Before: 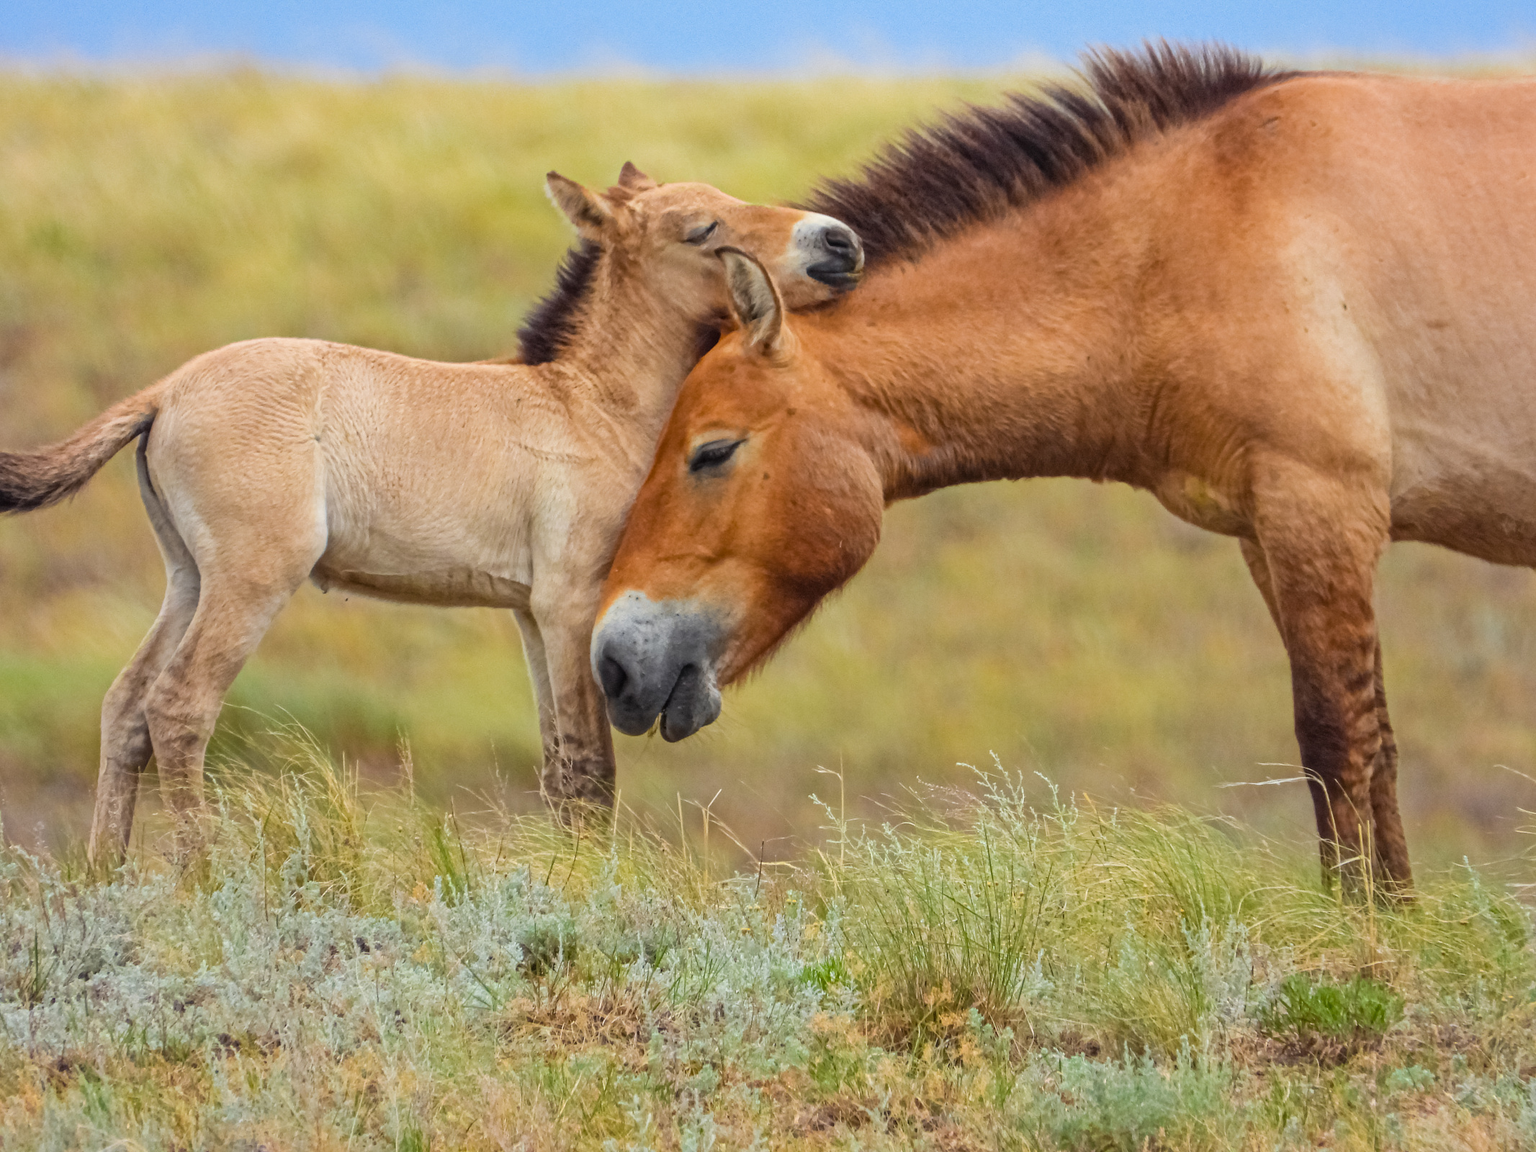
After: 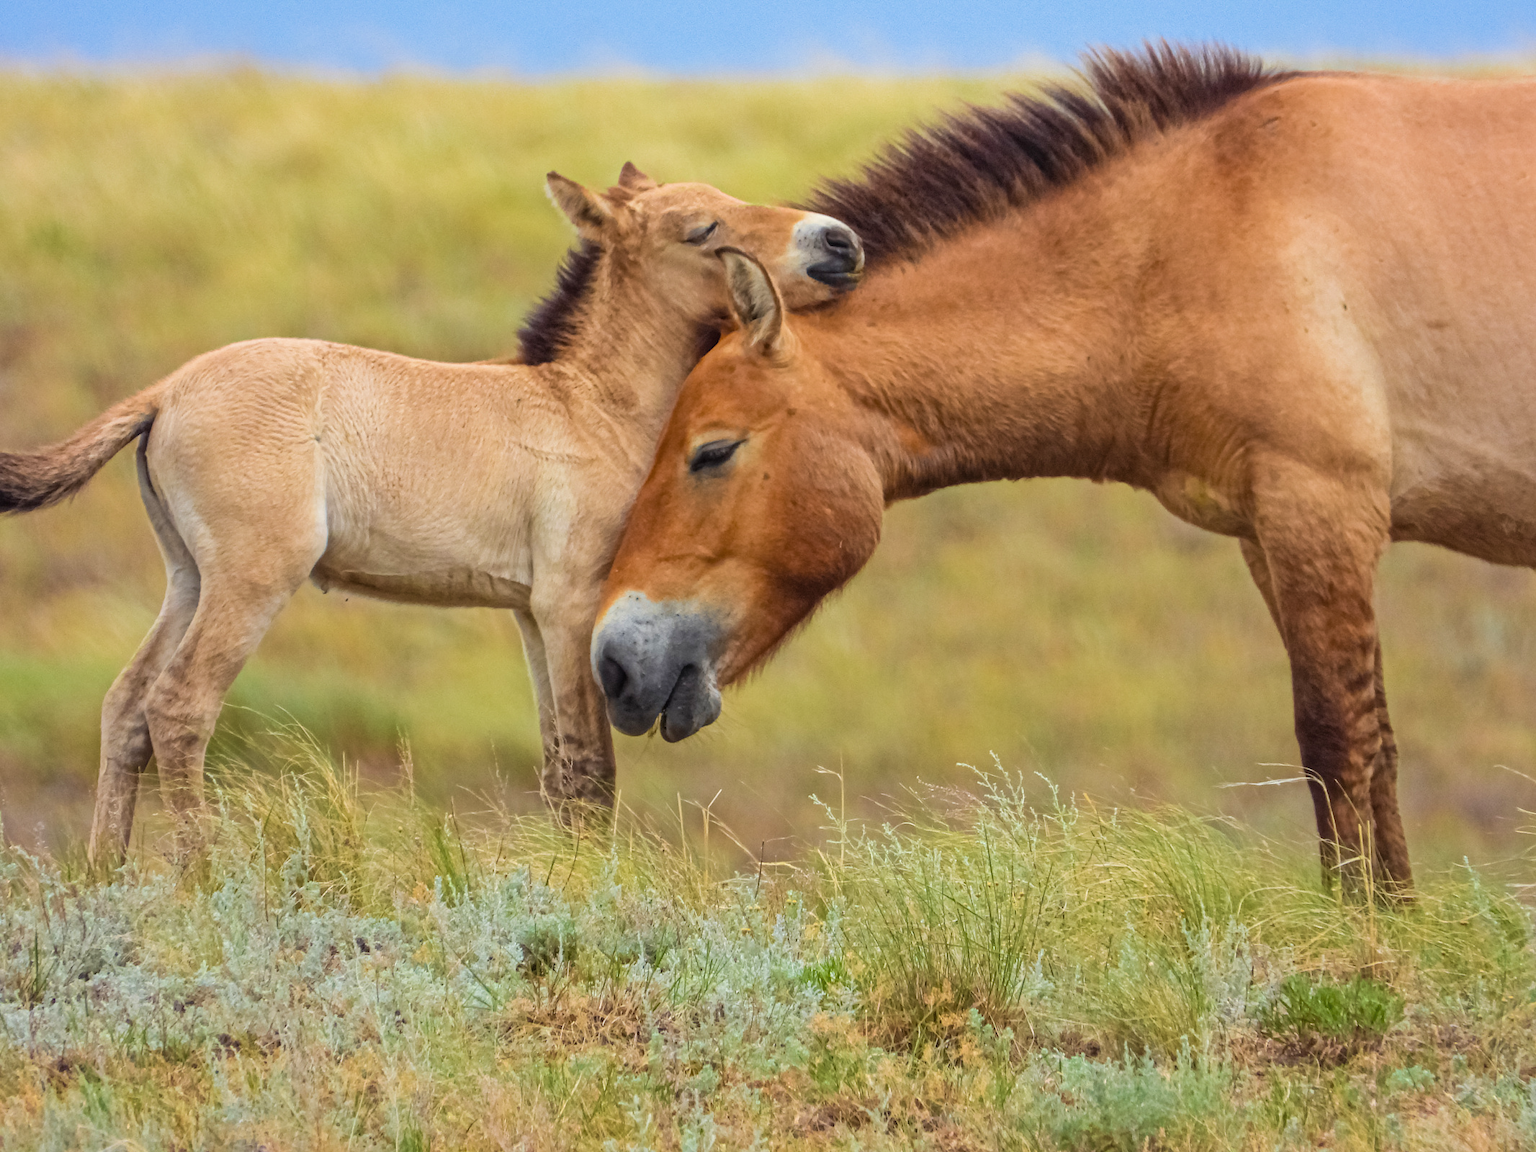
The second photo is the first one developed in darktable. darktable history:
contrast brightness saturation: contrast 0.01, saturation -0.05
velvia: on, module defaults
